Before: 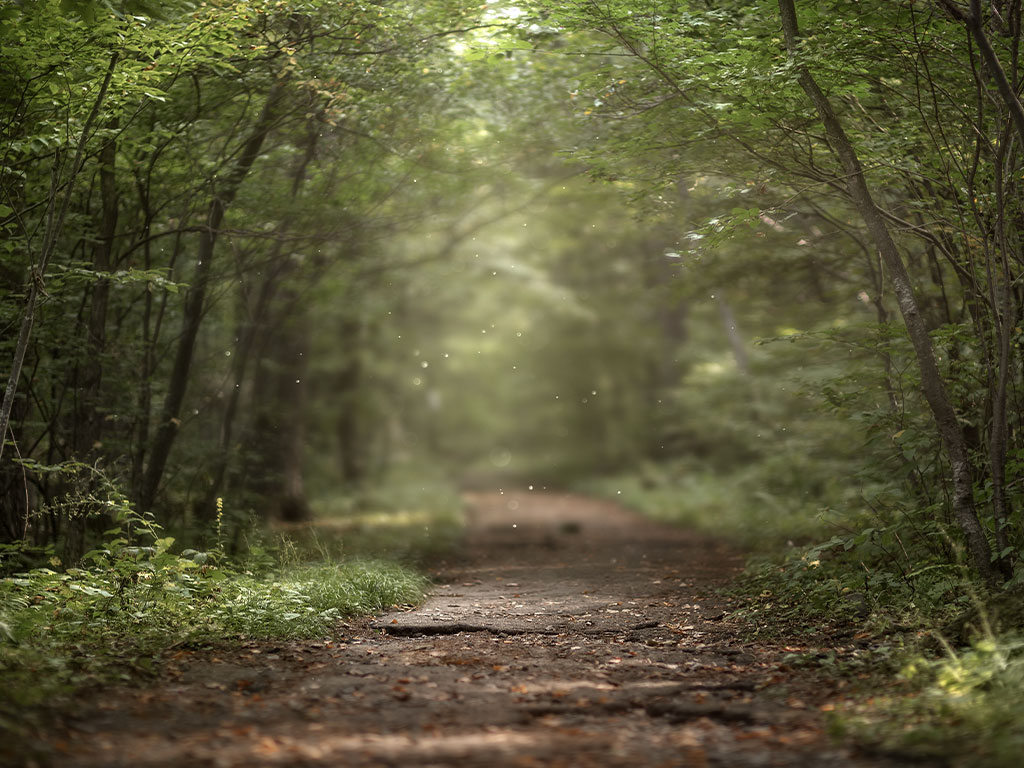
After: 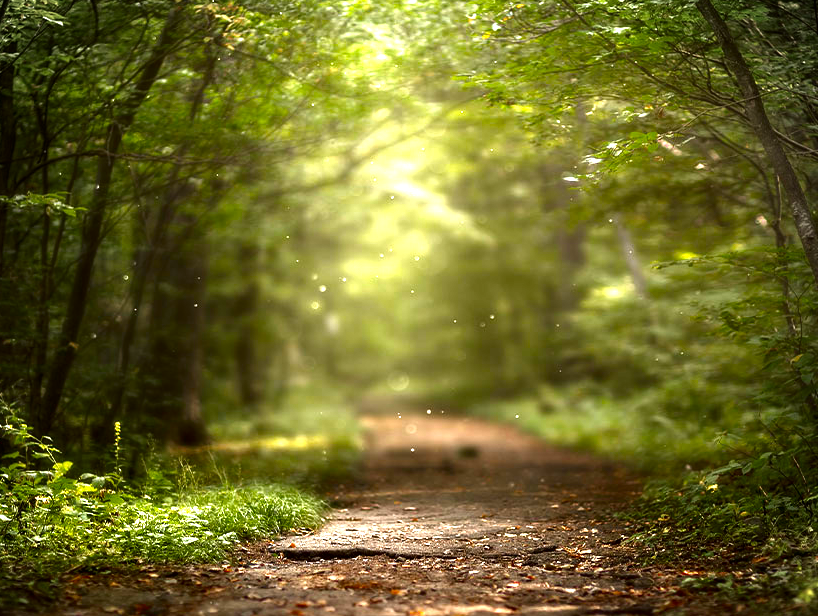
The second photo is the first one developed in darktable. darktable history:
crop and rotate: left 10.006%, top 9.994%, right 10.03%, bottom 9.782%
contrast brightness saturation: brightness -0.246, saturation 0.205
levels: gray 50.78%, levels [0, 0.492, 0.984]
color balance rgb: perceptual saturation grading › global saturation 30.332%
vignetting: fall-off start 91.83%, brightness -0.82, center (-0.03, 0.246)
tone equalizer: -8 EV -0.776 EV, -7 EV -0.706 EV, -6 EV -0.577 EV, -5 EV -0.399 EV, -3 EV 0.39 EV, -2 EV 0.6 EV, -1 EV 0.683 EV, +0 EV 0.767 EV, luminance estimator HSV value / RGB max
exposure: black level correction 0, exposure 0.7 EV, compensate highlight preservation false
